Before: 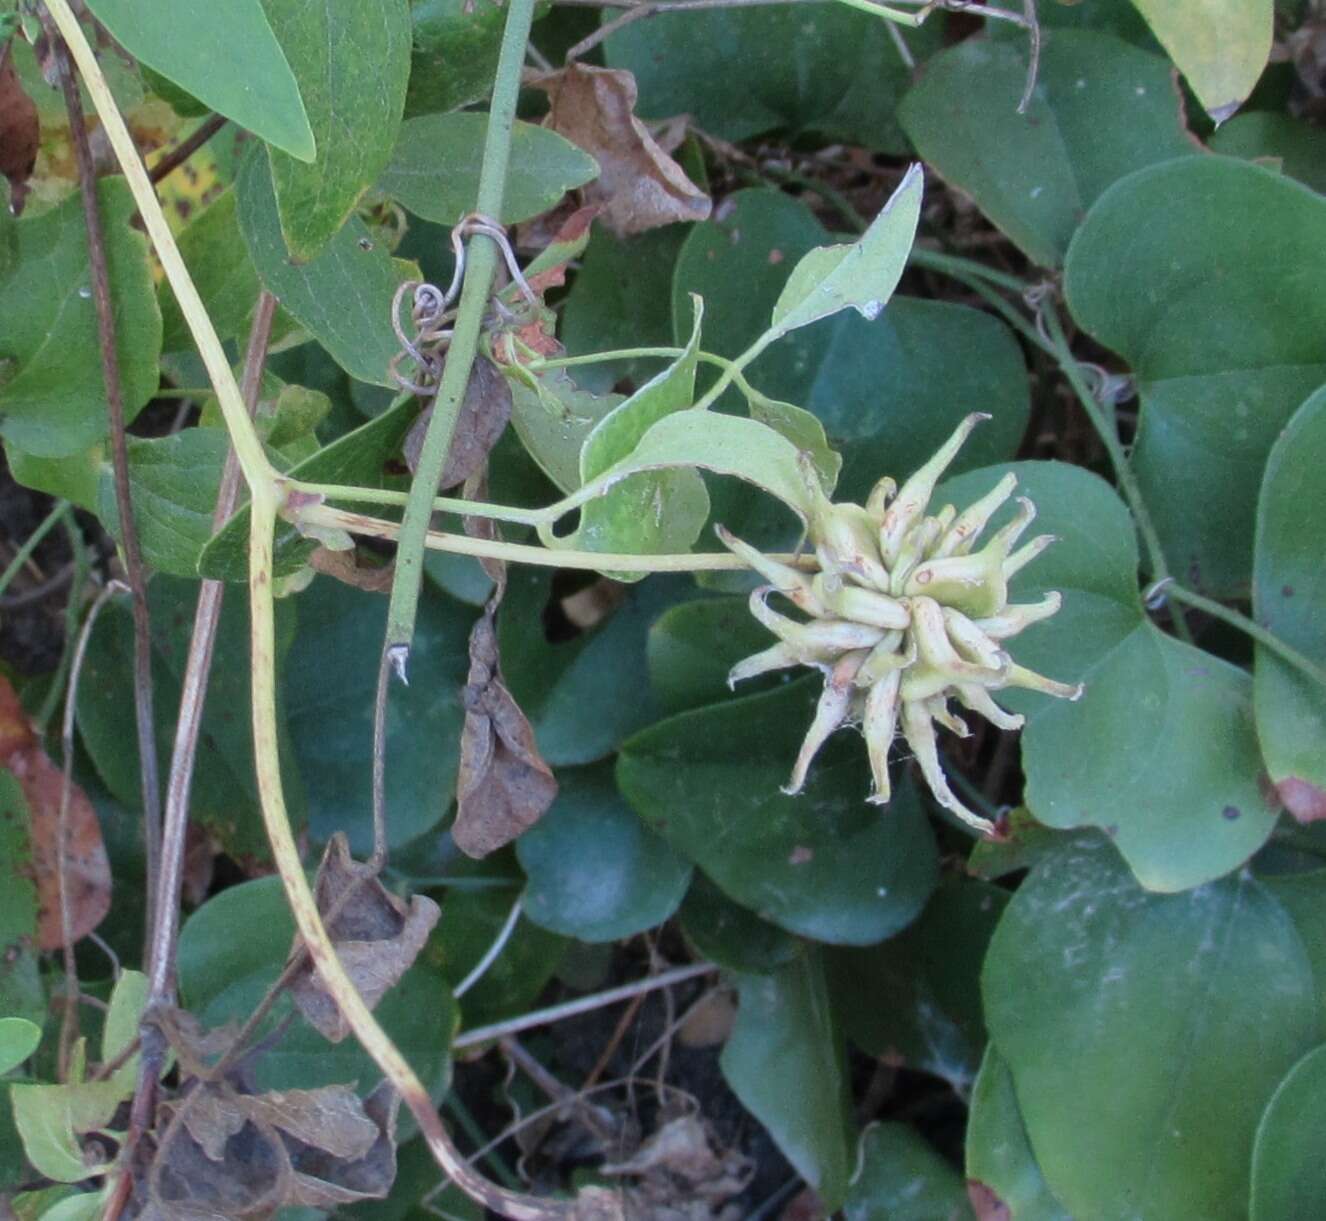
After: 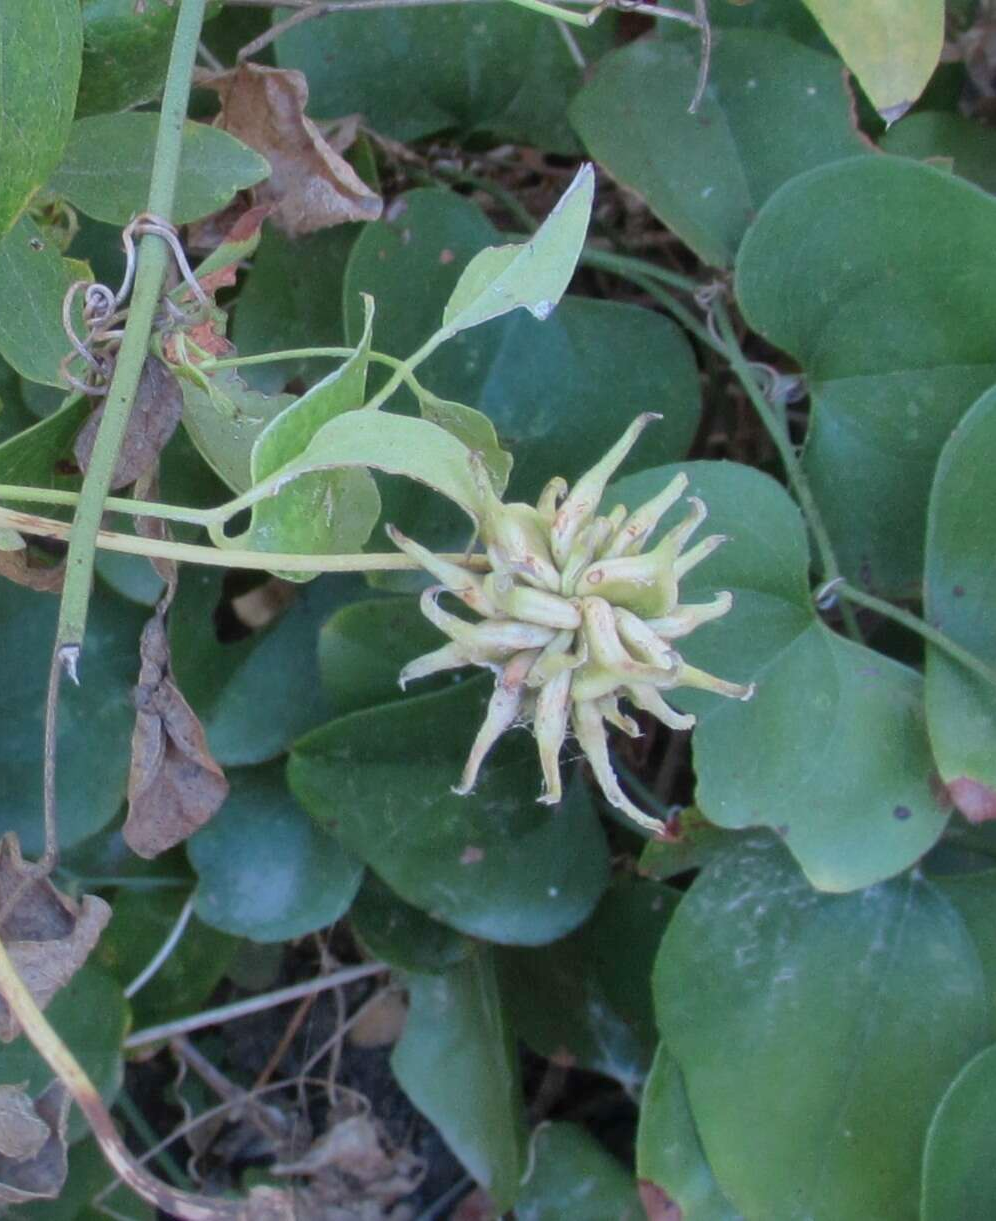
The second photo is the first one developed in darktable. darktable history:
crop and rotate: left 24.825%
shadows and highlights: on, module defaults
